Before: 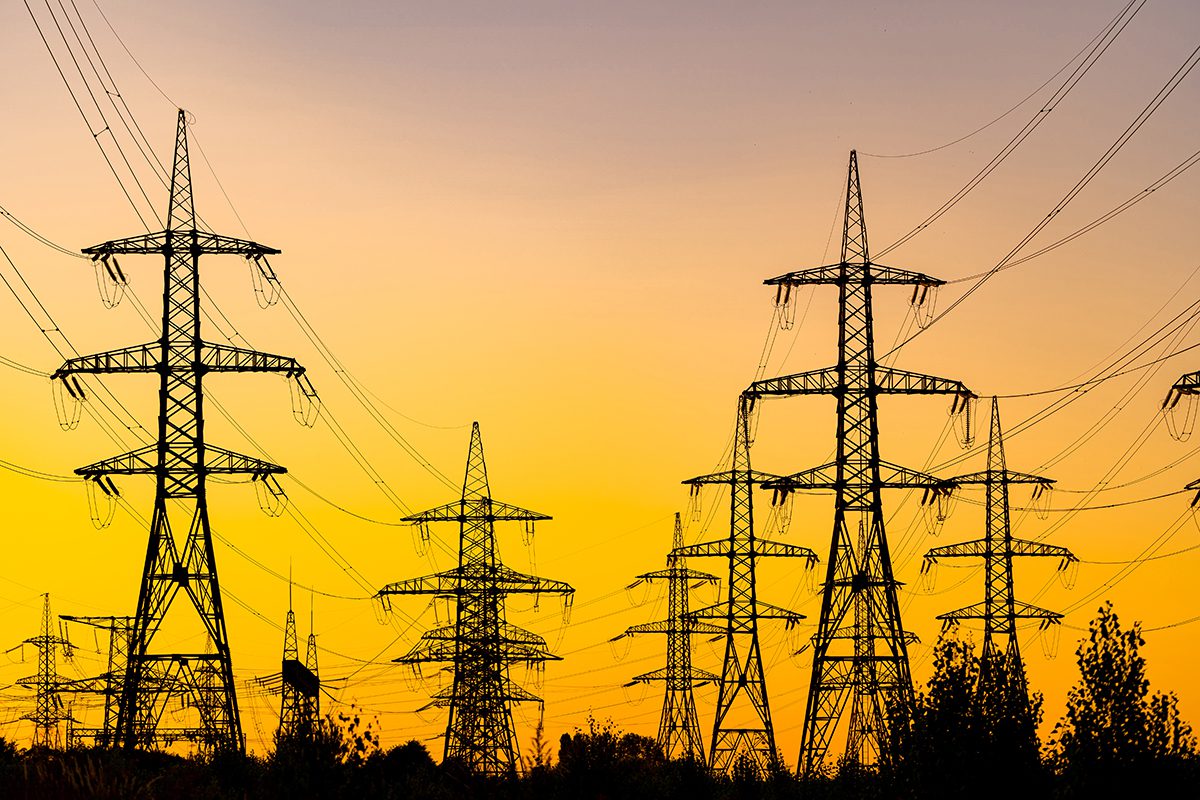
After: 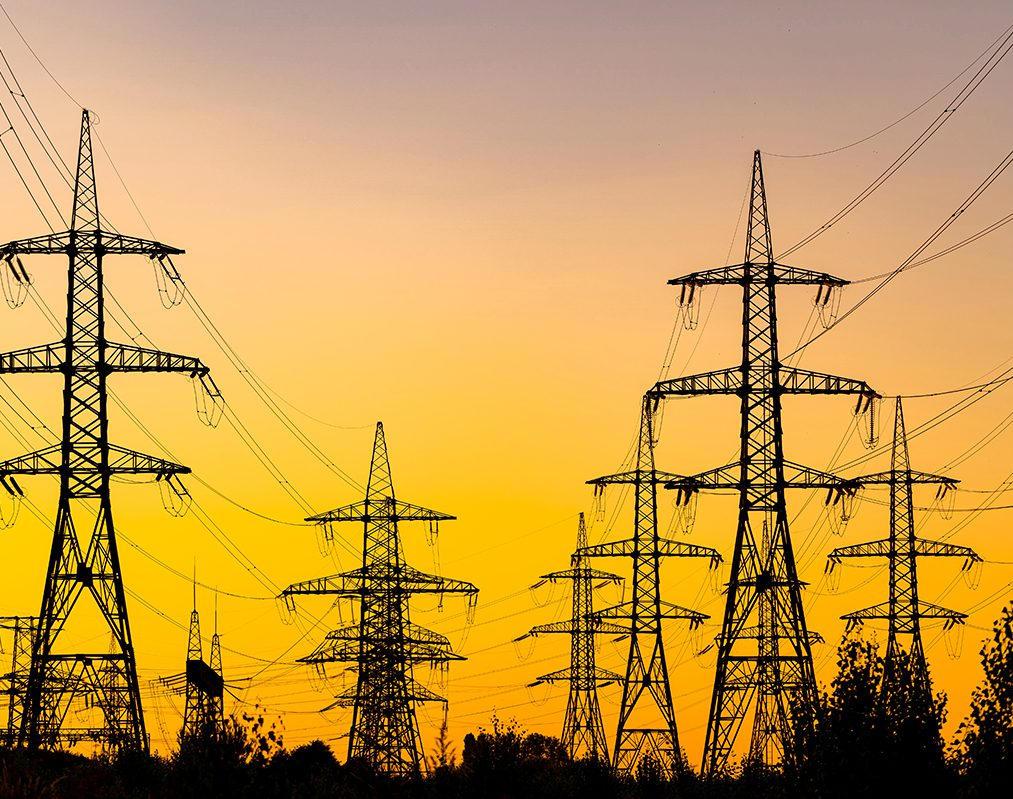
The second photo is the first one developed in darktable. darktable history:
crop: left 8.065%, right 7.444%
